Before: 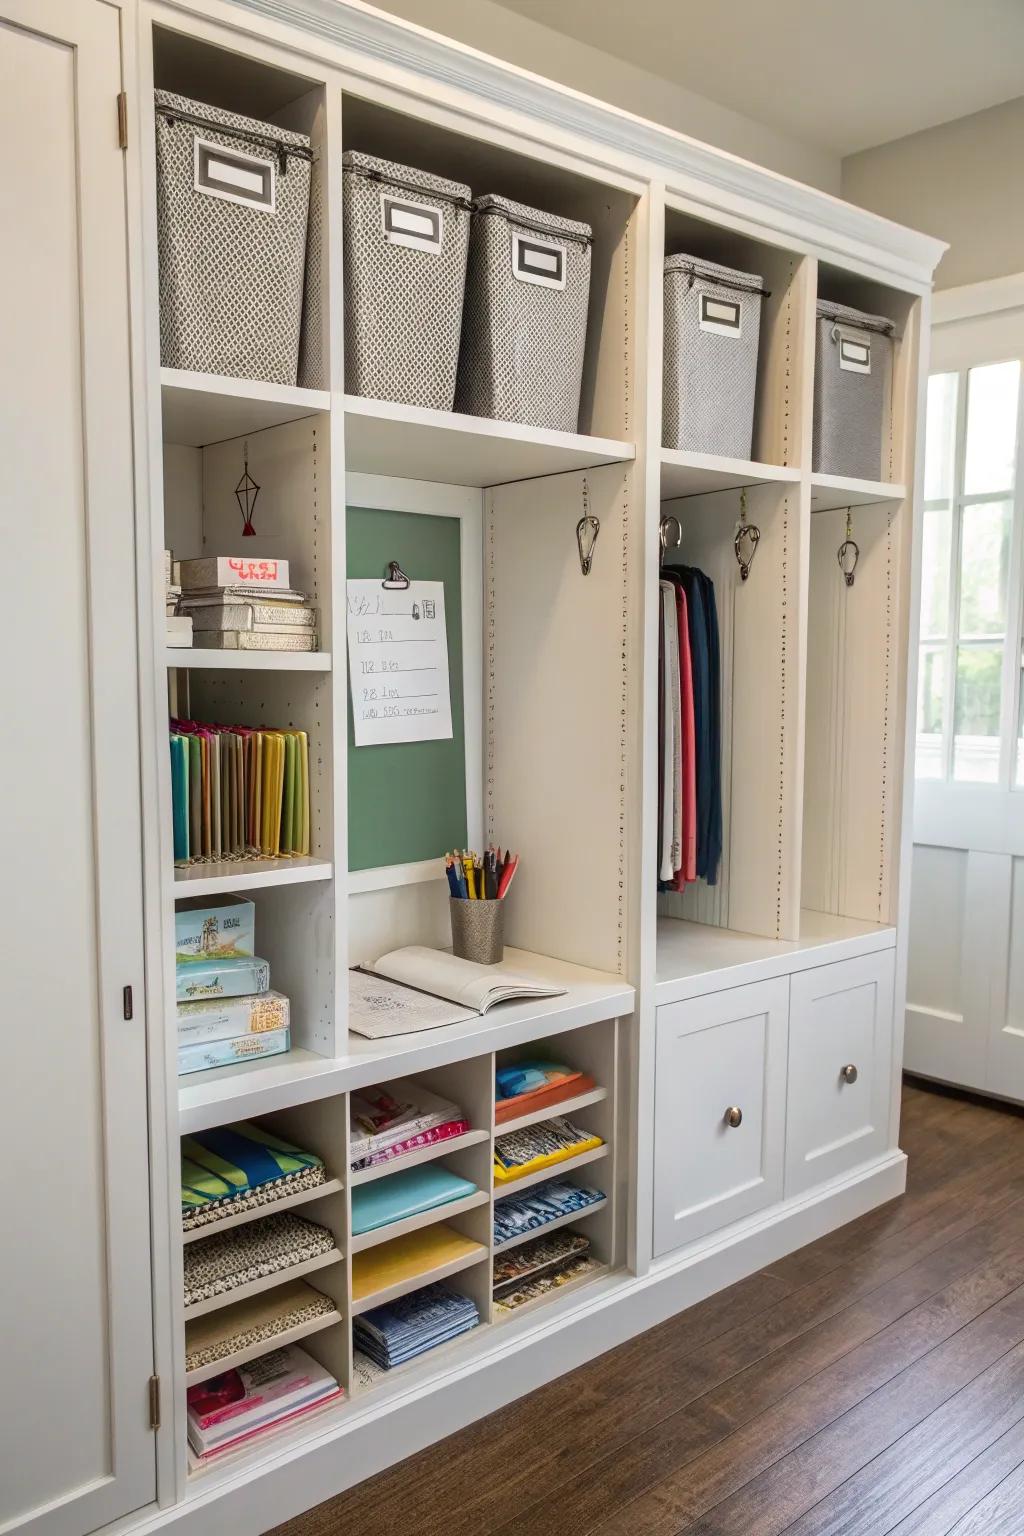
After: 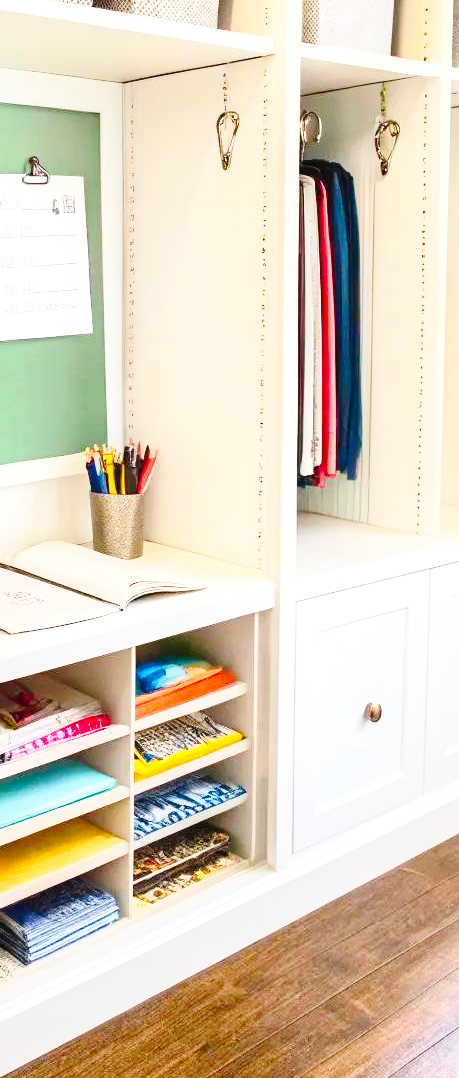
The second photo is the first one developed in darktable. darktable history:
exposure: black level correction 0.001, exposure 0.675 EV, compensate exposure bias true, compensate highlight preservation false
tone curve: curves: ch0 [(0, 0) (0.003, 0.04) (0.011, 0.04) (0.025, 0.043) (0.044, 0.049) (0.069, 0.066) (0.1, 0.095) (0.136, 0.121) (0.177, 0.154) (0.224, 0.211) (0.277, 0.281) (0.335, 0.358) (0.399, 0.452) (0.468, 0.54) (0.543, 0.628) (0.623, 0.721) (0.709, 0.801) (0.801, 0.883) (0.898, 0.948) (1, 1)], preserve colors none
crop: left 35.242%, top 26.378%, right 19.917%, bottom 3.424%
contrast brightness saturation: contrast 0.238, brightness 0.261, saturation 0.376
tone equalizer: edges refinement/feathering 500, mask exposure compensation -1.57 EV, preserve details no
color balance rgb: perceptual saturation grading › global saturation 0.198%, perceptual saturation grading › highlights -14.918%, perceptual saturation grading › shadows 25.153%, global vibrance 20%
